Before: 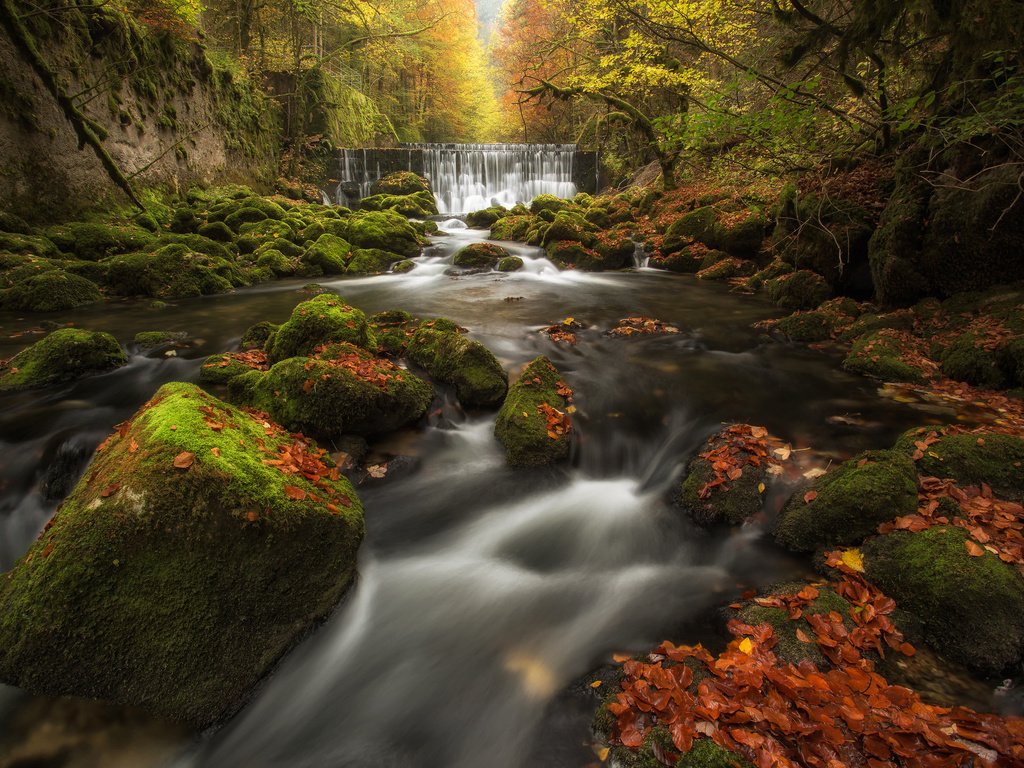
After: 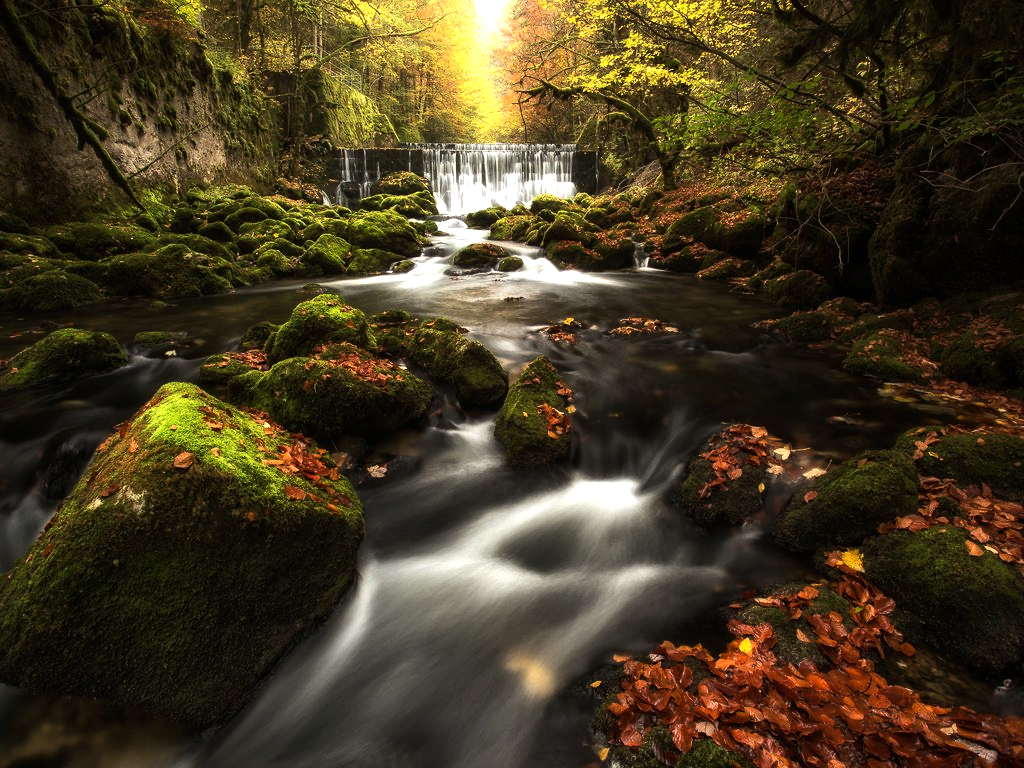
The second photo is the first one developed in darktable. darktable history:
color calibration: x 0.343, y 0.356, temperature 5101.06 K
tone equalizer: -8 EV -1.07 EV, -7 EV -1.04 EV, -6 EV -0.868 EV, -5 EV -0.542 EV, -3 EV 0.559 EV, -2 EV 0.849 EV, -1 EV 1.01 EV, +0 EV 1.08 EV, edges refinement/feathering 500, mask exposure compensation -1.57 EV, preserve details no
